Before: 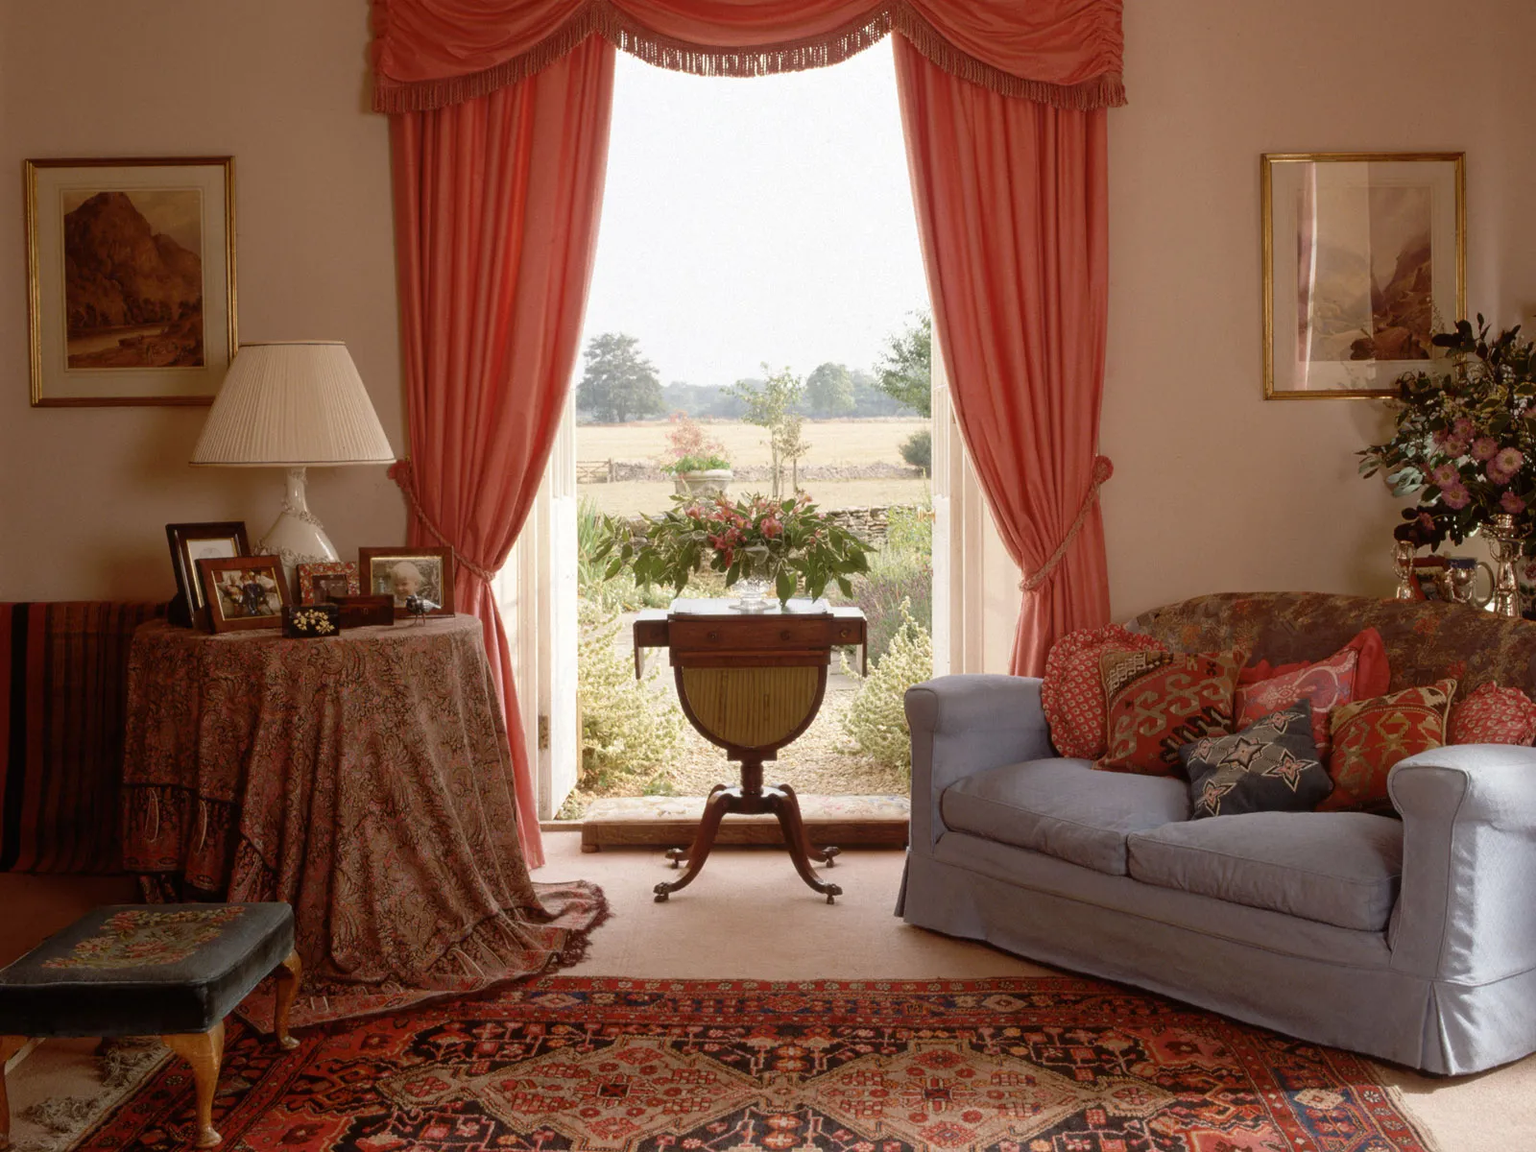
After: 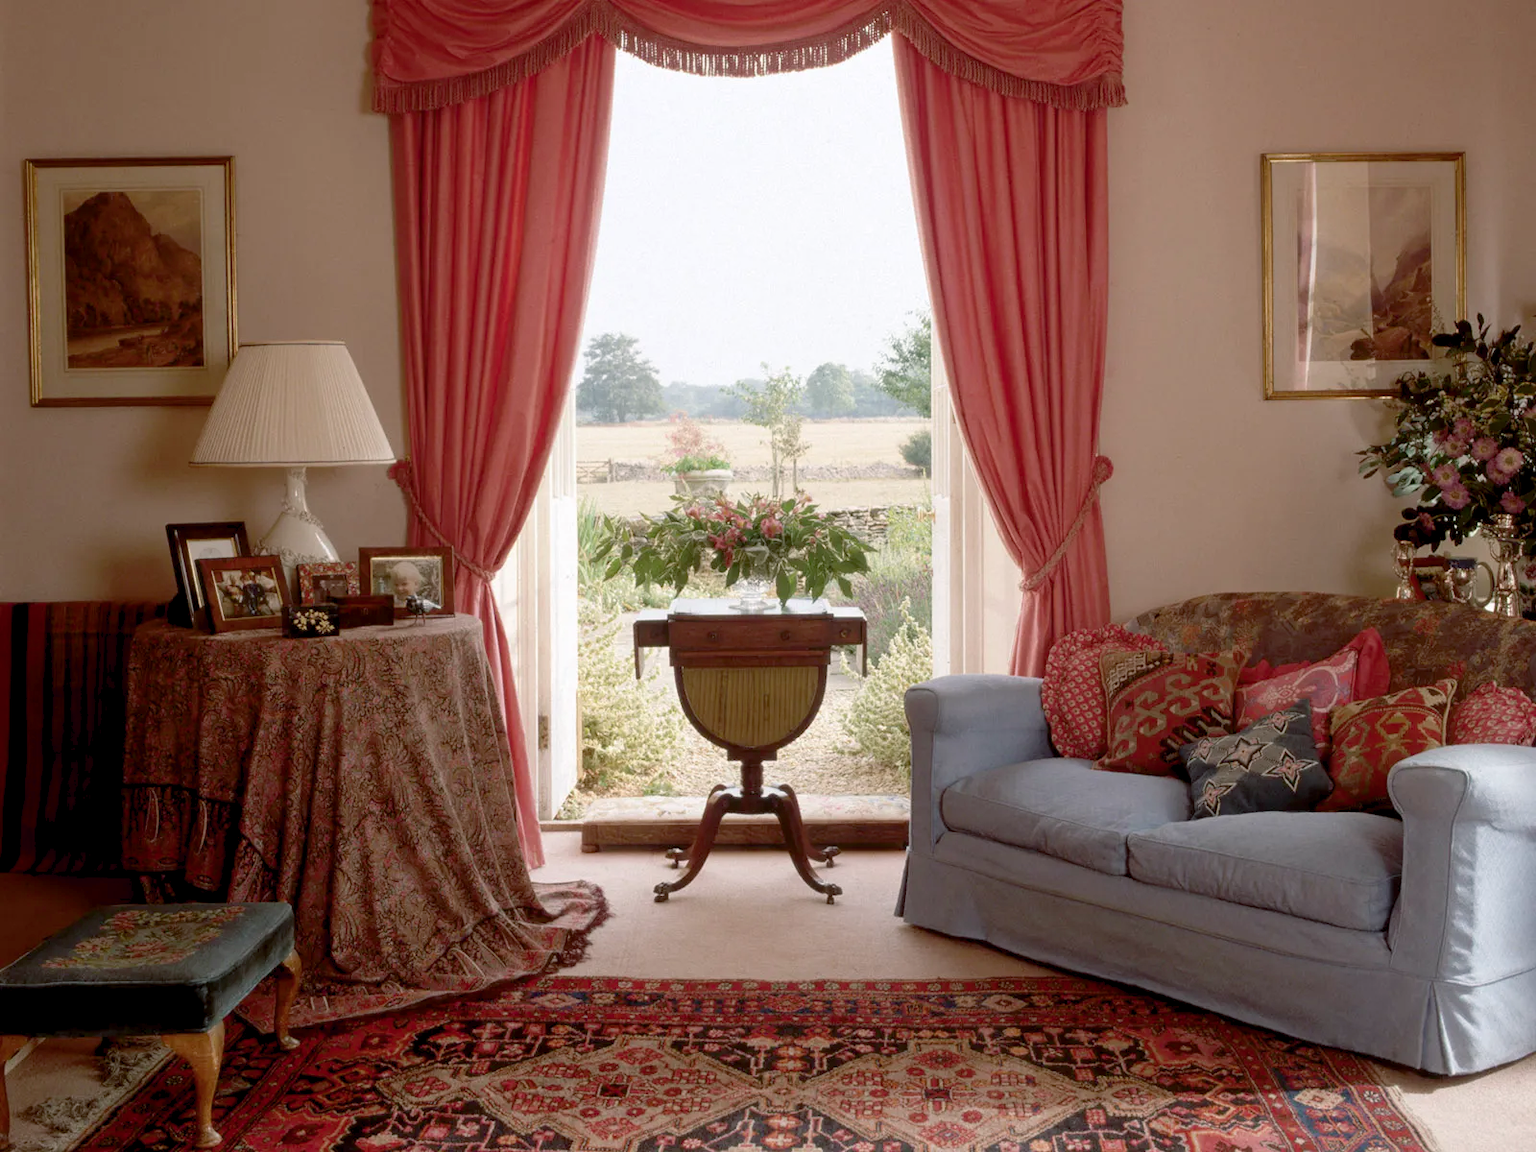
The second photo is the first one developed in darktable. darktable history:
color balance rgb: shadows lift › chroma 1.044%, shadows lift › hue 241.64°, power › luminance -7.995%, power › chroma 1.087%, power › hue 216.36°, global offset › luminance -0.509%, perceptual saturation grading › global saturation 0.831%, global vibrance 16.4%, saturation formula JzAzBz (2021)
